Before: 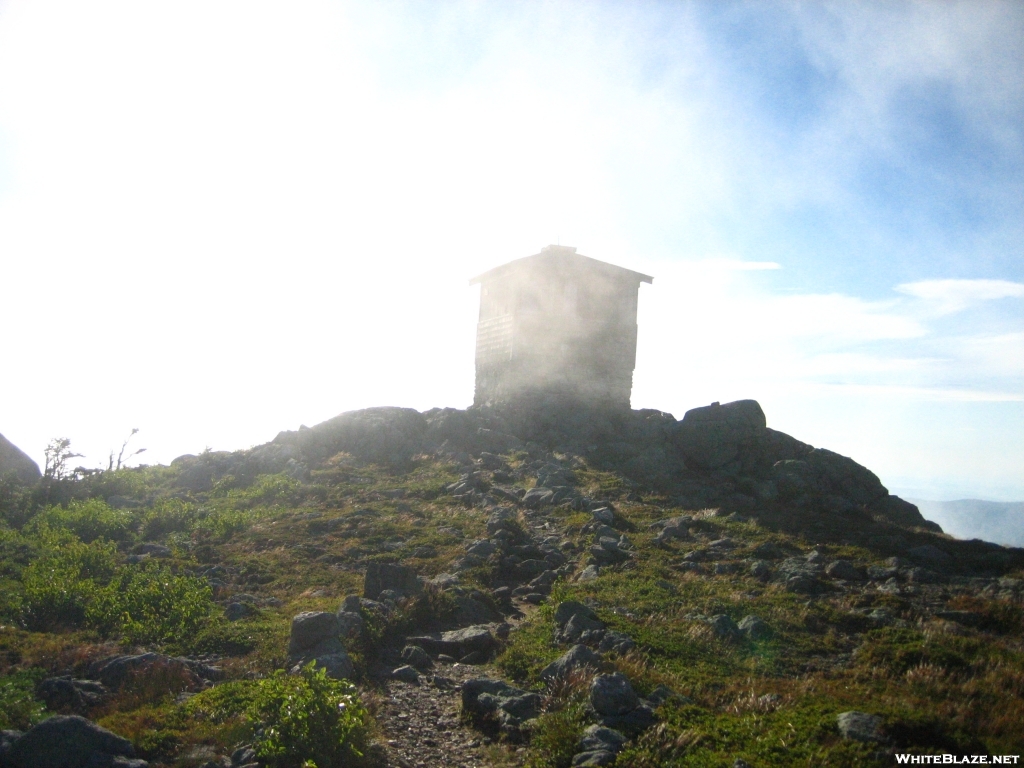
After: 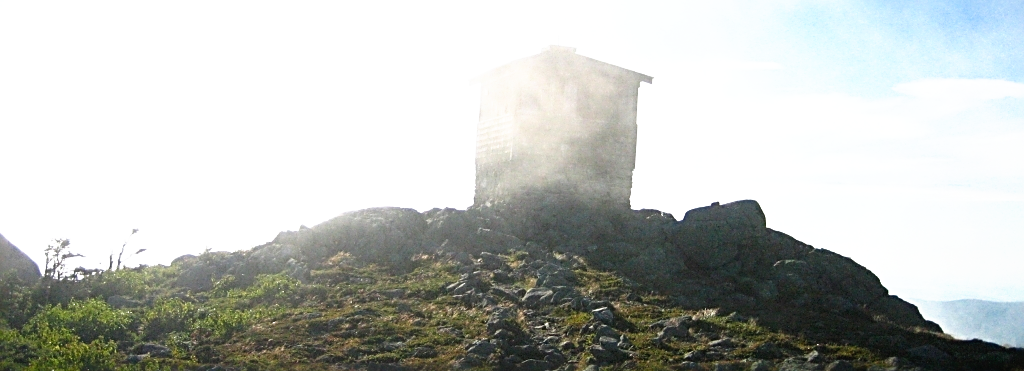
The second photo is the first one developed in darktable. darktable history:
sharpen: radius 2.817, amount 0.715
tone curve: curves: ch0 [(0, 0) (0.003, 0.001) (0.011, 0.005) (0.025, 0.01) (0.044, 0.019) (0.069, 0.029) (0.1, 0.042) (0.136, 0.078) (0.177, 0.129) (0.224, 0.182) (0.277, 0.246) (0.335, 0.318) (0.399, 0.396) (0.468, 0.481) (0.543, 0.573) (0.623, 0.672) (0.709, 0.777) (0.801, 0.881) (0.898, 0.975) (1, 1)], preserve colors none
crop and rotate: top 26.056%, bottom 25.543%
